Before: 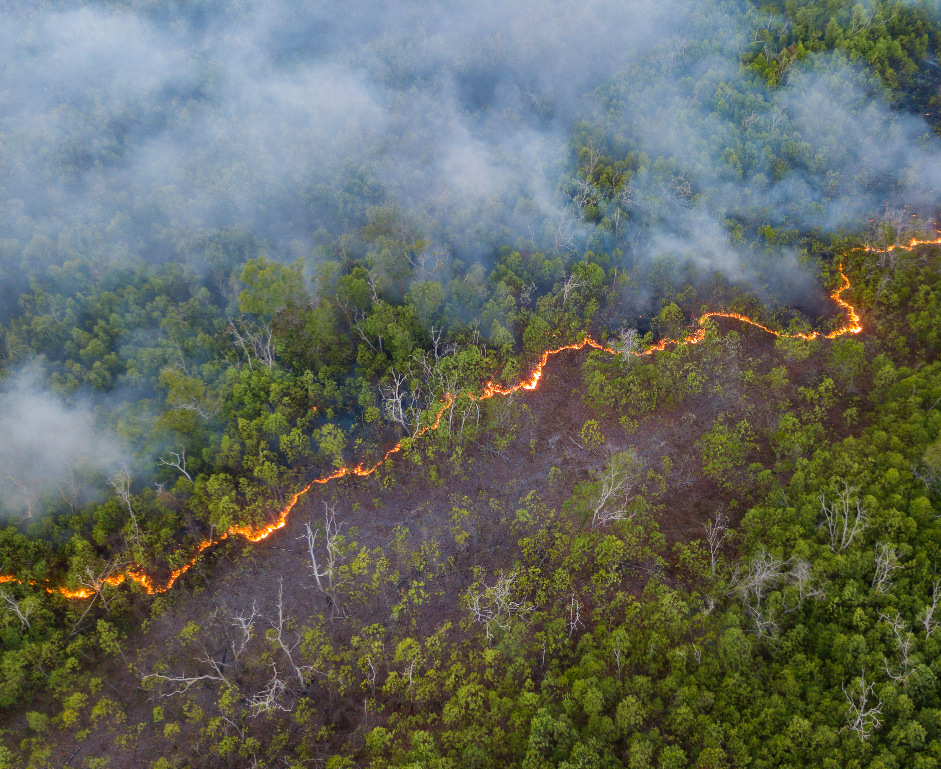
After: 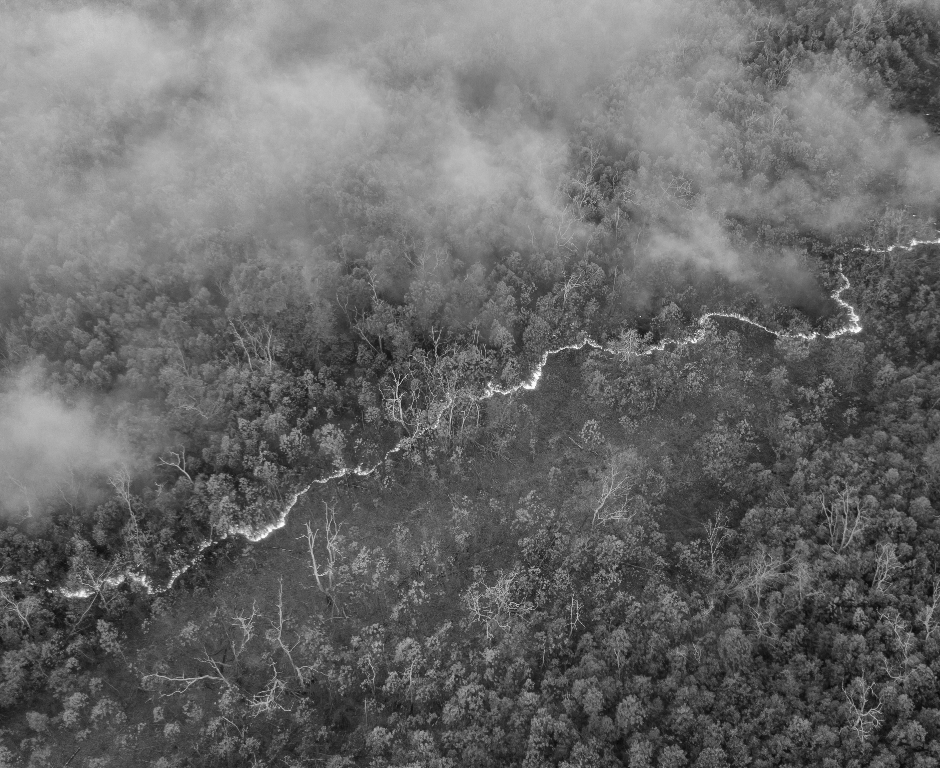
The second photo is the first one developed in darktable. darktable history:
monochrome: a -3.63, b -0.465
color correction: saturation 1.11
